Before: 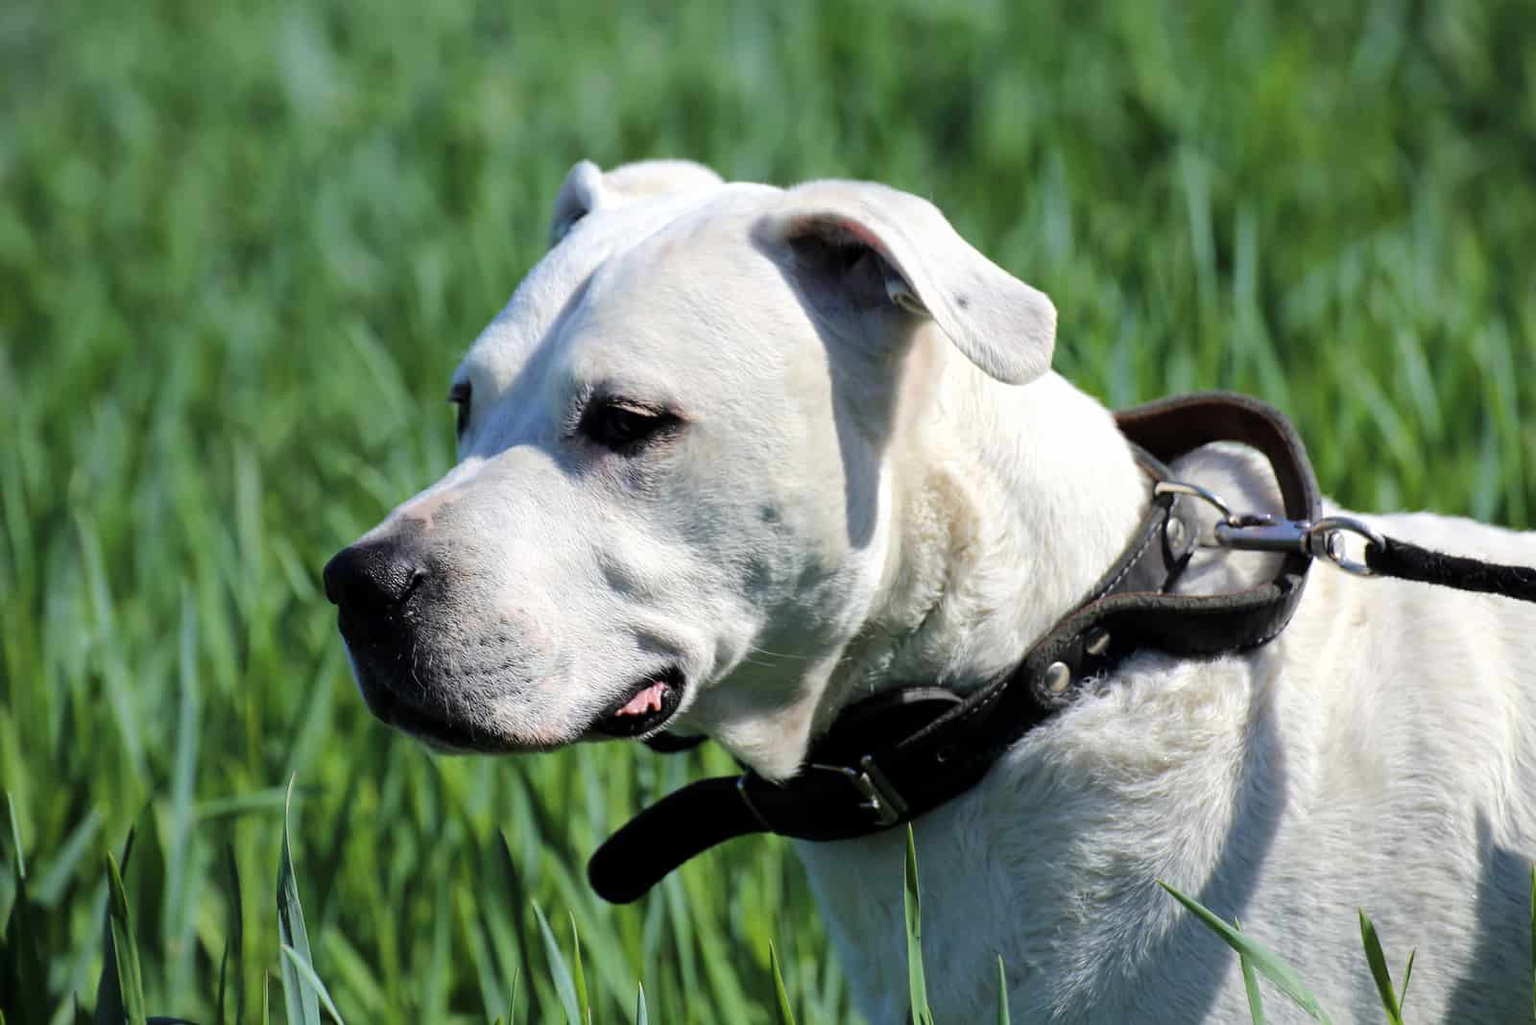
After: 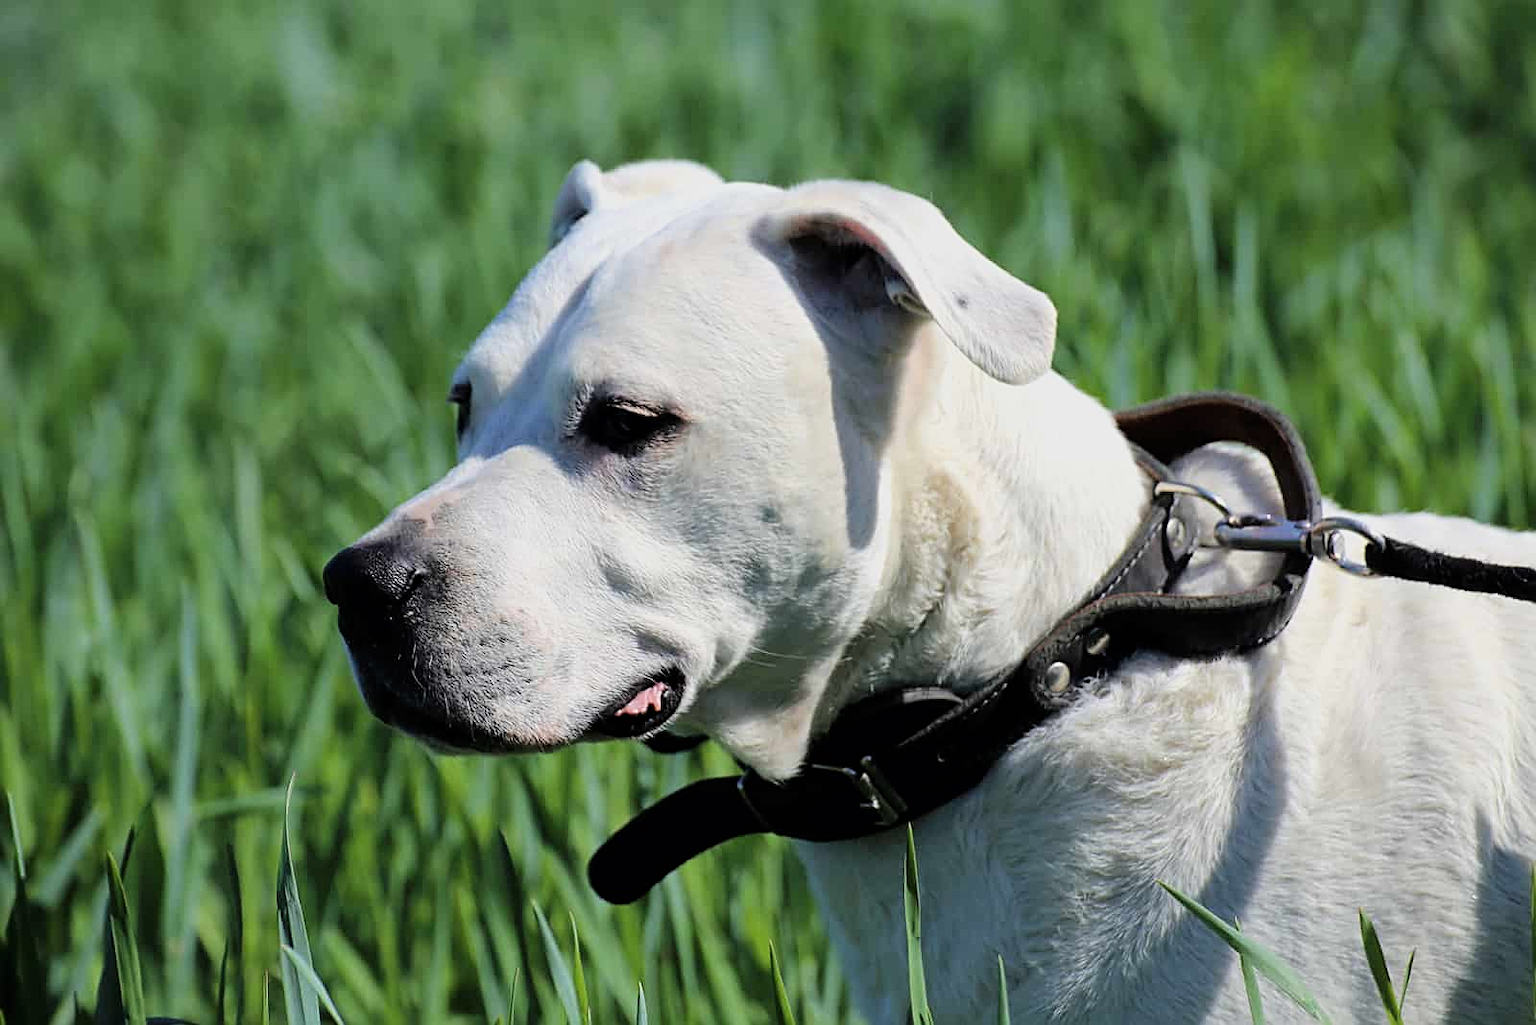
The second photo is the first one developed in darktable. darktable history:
sharpen: on, module defaults
filmic rgb: black relative exposure -11.4 EV, white relative exposure 3.24 EV, hardness 6.72, color science v6 (2022)
